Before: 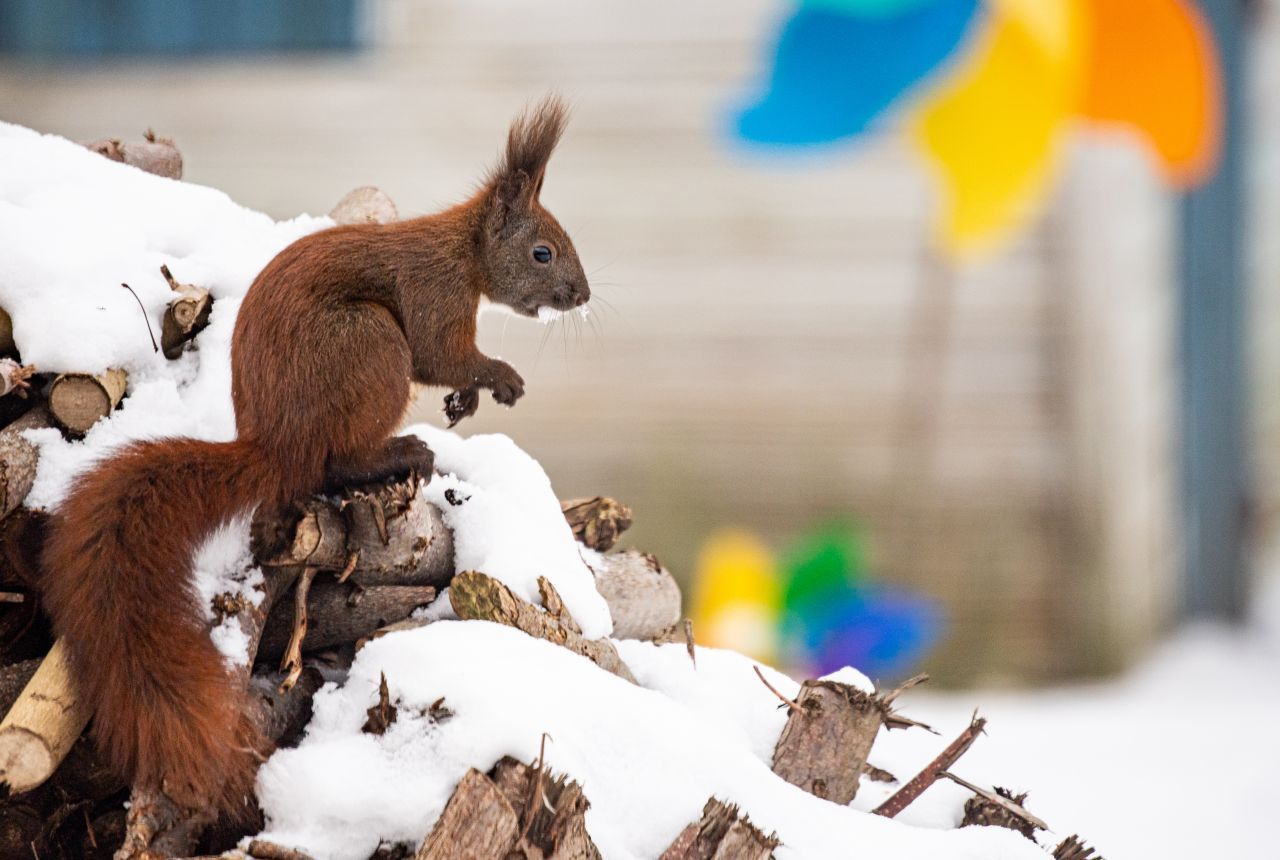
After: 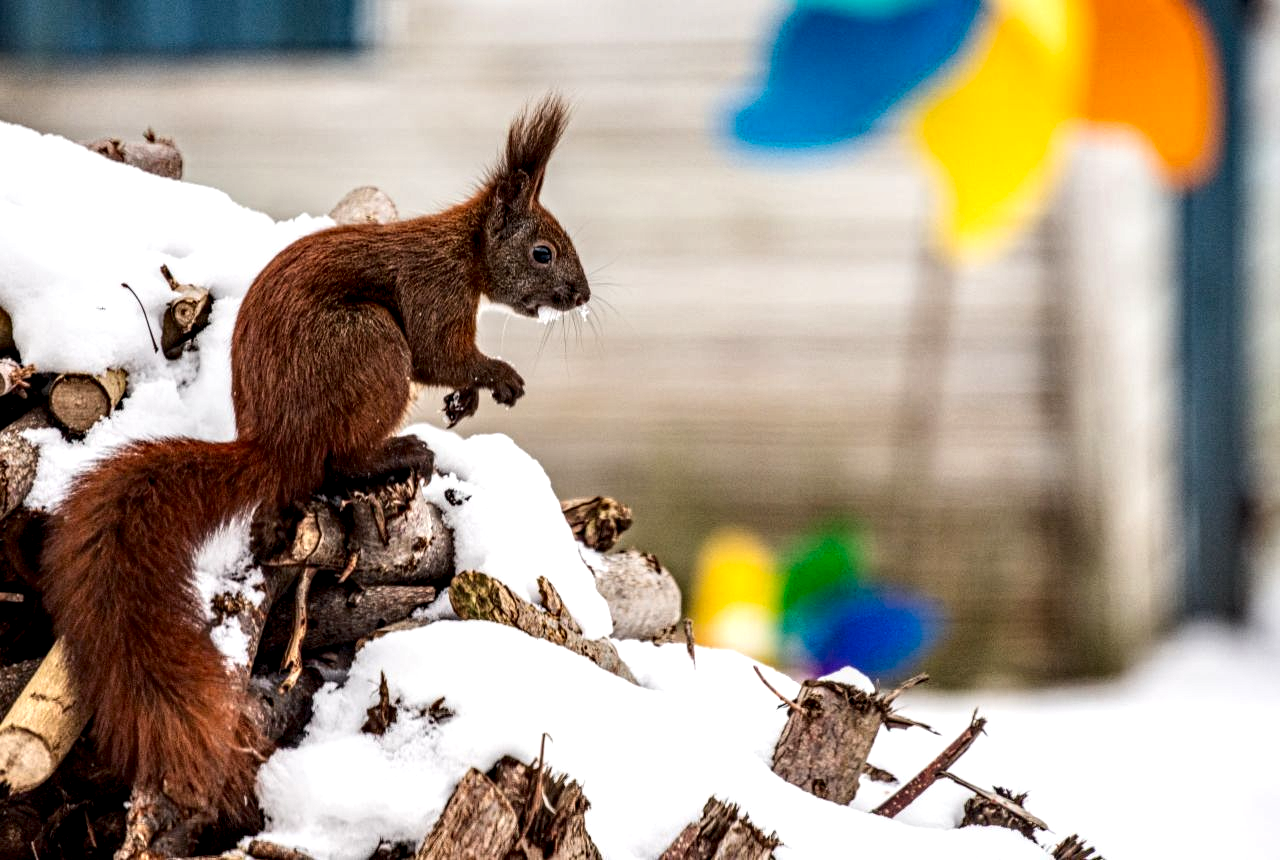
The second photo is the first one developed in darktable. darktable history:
contrast brightness saturation: contrast 0.13, brightness -0.05, saturation 0.16
local contrast: highlights 19%, detail 186%
